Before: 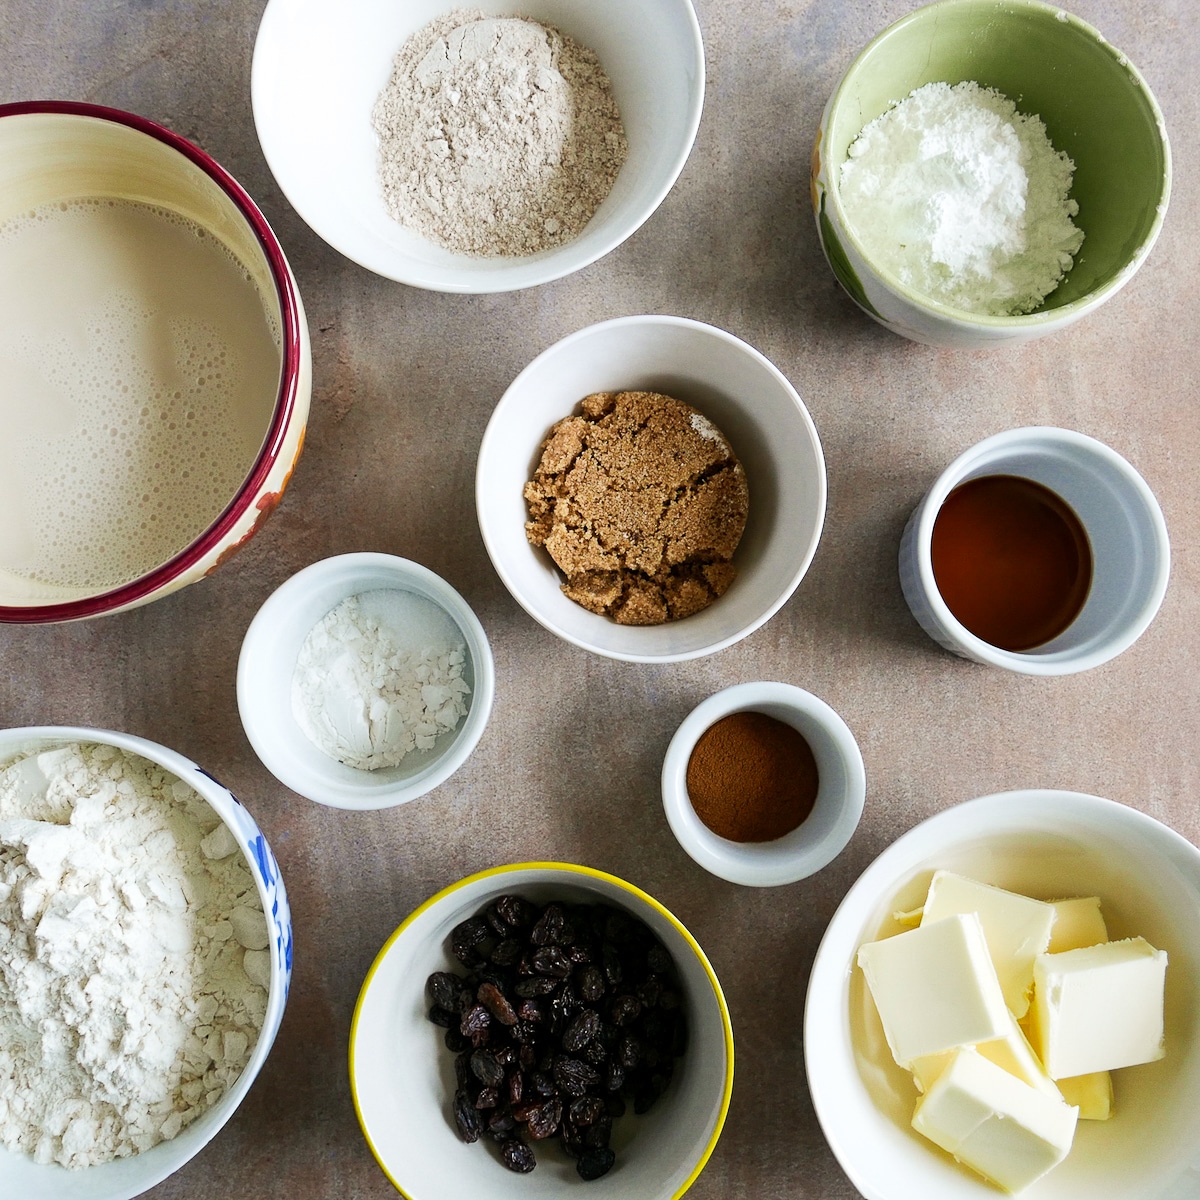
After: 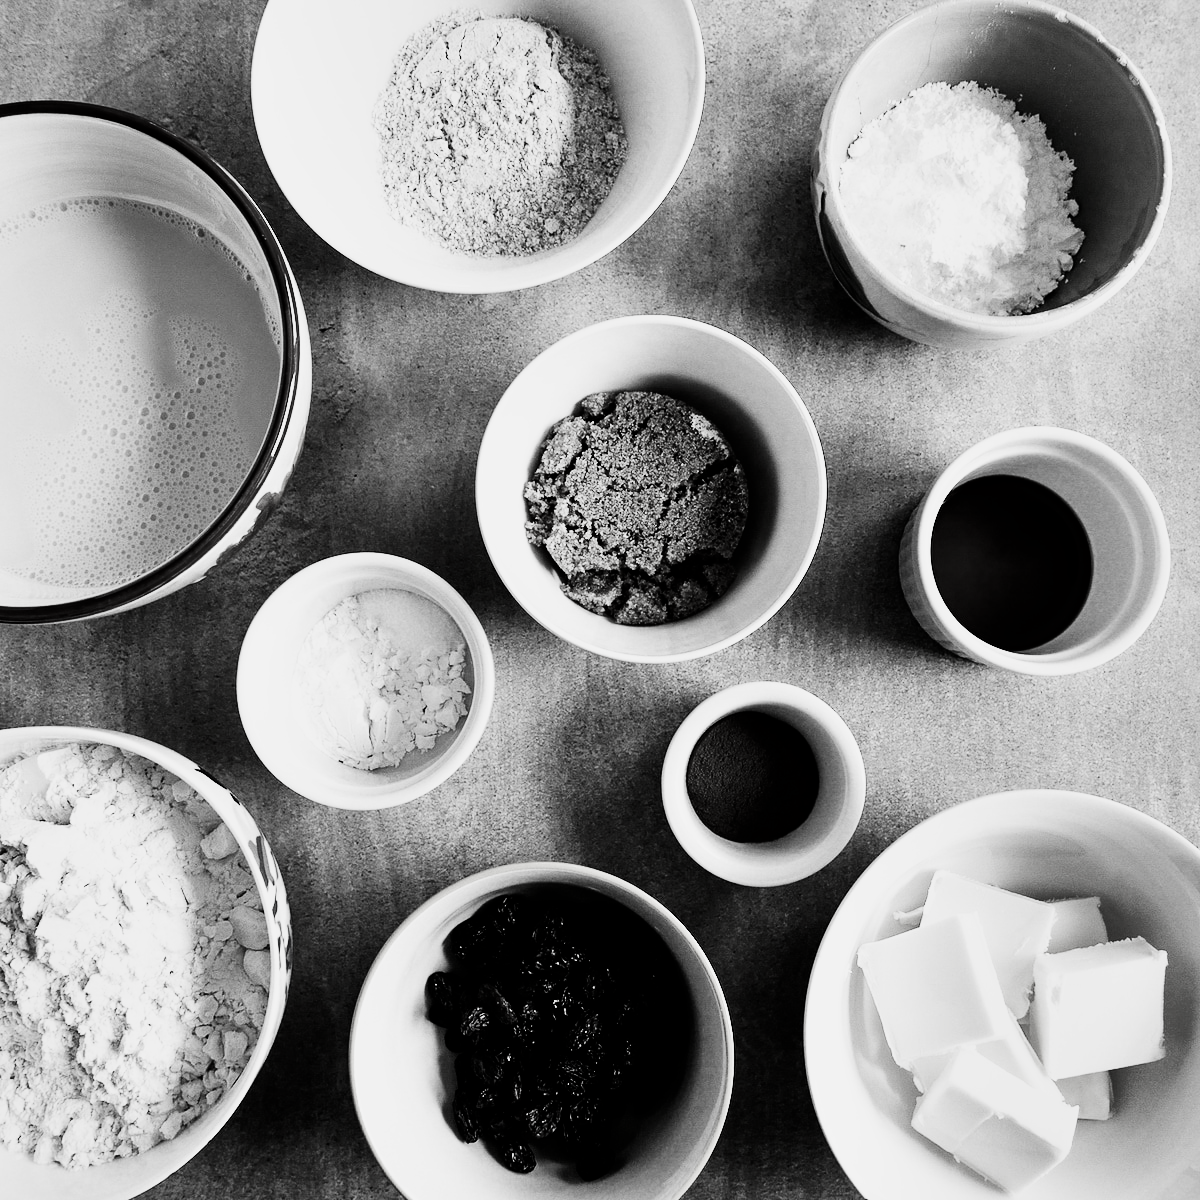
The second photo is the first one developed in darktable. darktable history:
base curve: curves: ch0 [(0, 0) (0, 0) (0.002, 0.001) (0.008, 0.003) (0.019, 0.011) (0.037, 0.037) (0.064, 0.11) (0.102, 0.232) (0.152, 0.379) (0.216, 0.524) (0.296, 0.665) (0.394, 0.789) (0.512, 0.881) (0.651, 0.945) (0.813, 0.986) (1, 1)], preserve colors none
contrast brightness saturation: contrast -0.04, brightness -0.581, saturation -0.991
shadows and highlights: soften with gaussian
